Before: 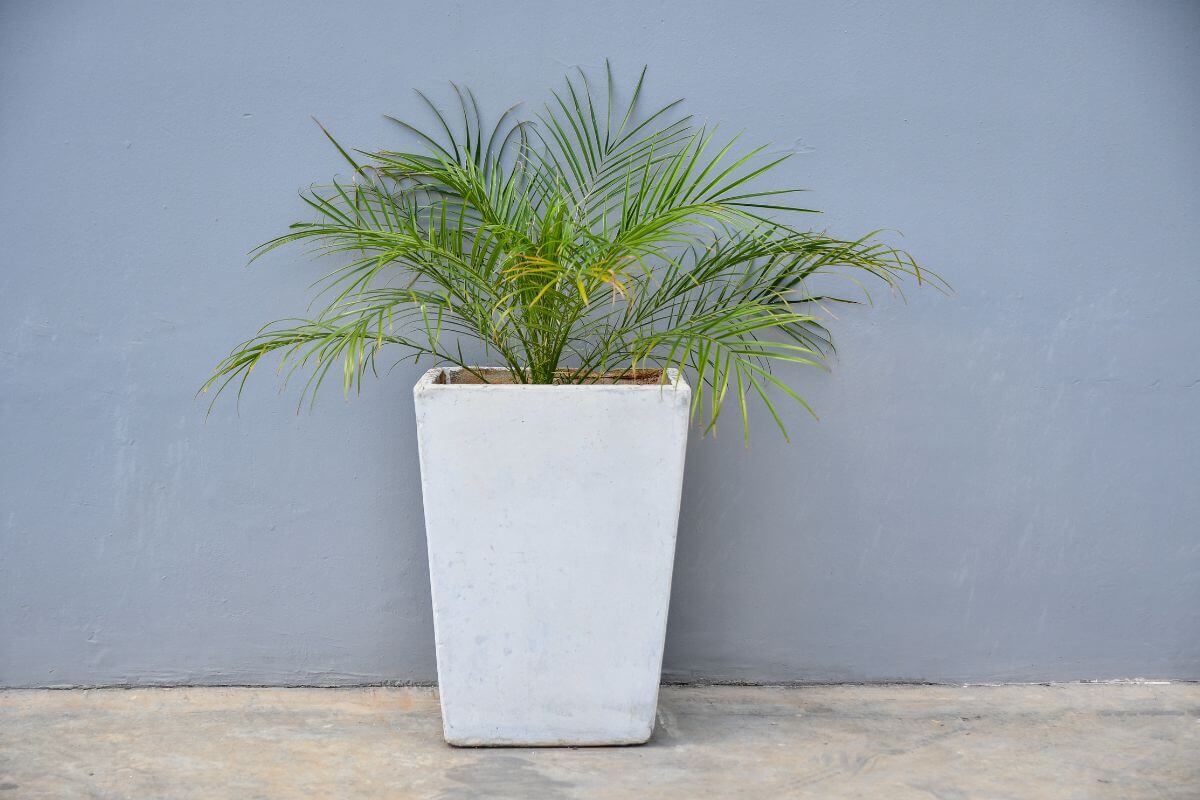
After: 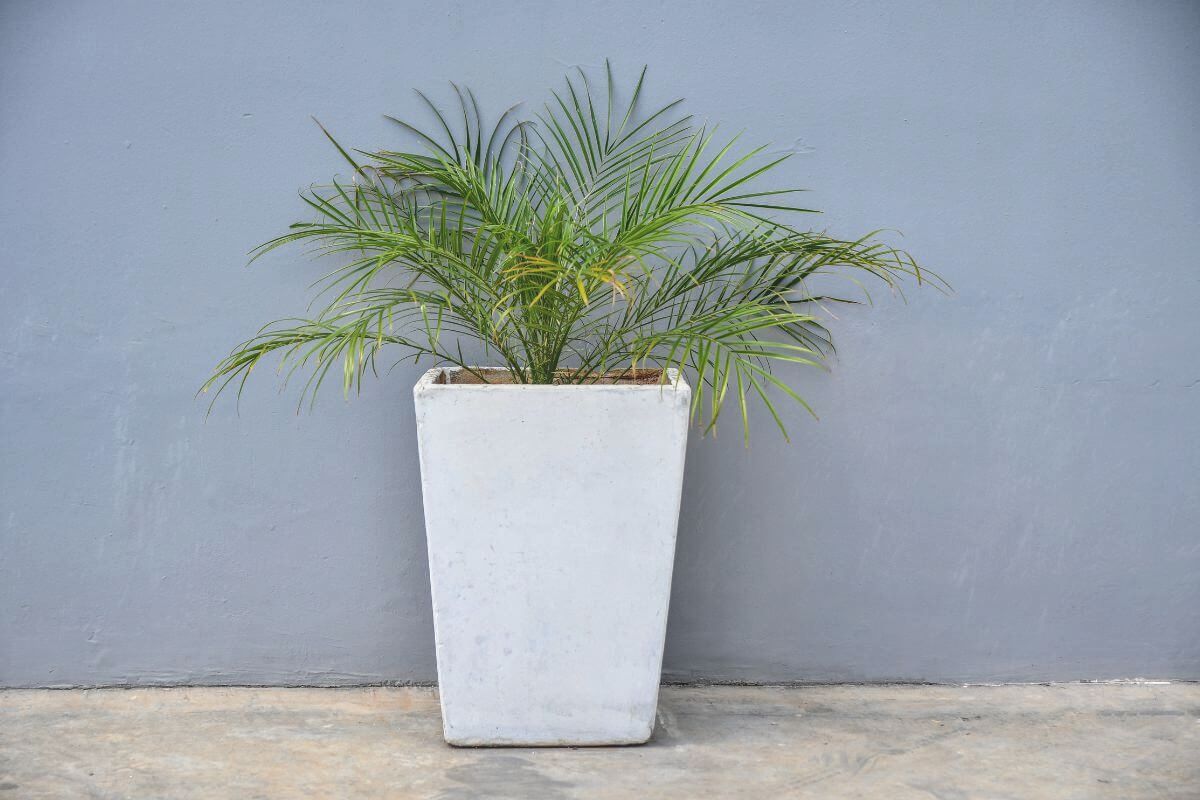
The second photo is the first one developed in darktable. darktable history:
exposure: black level correction -0.021, exposure -0.032 EV, compensate highlight preservation false
local contrast: on, module defaults
